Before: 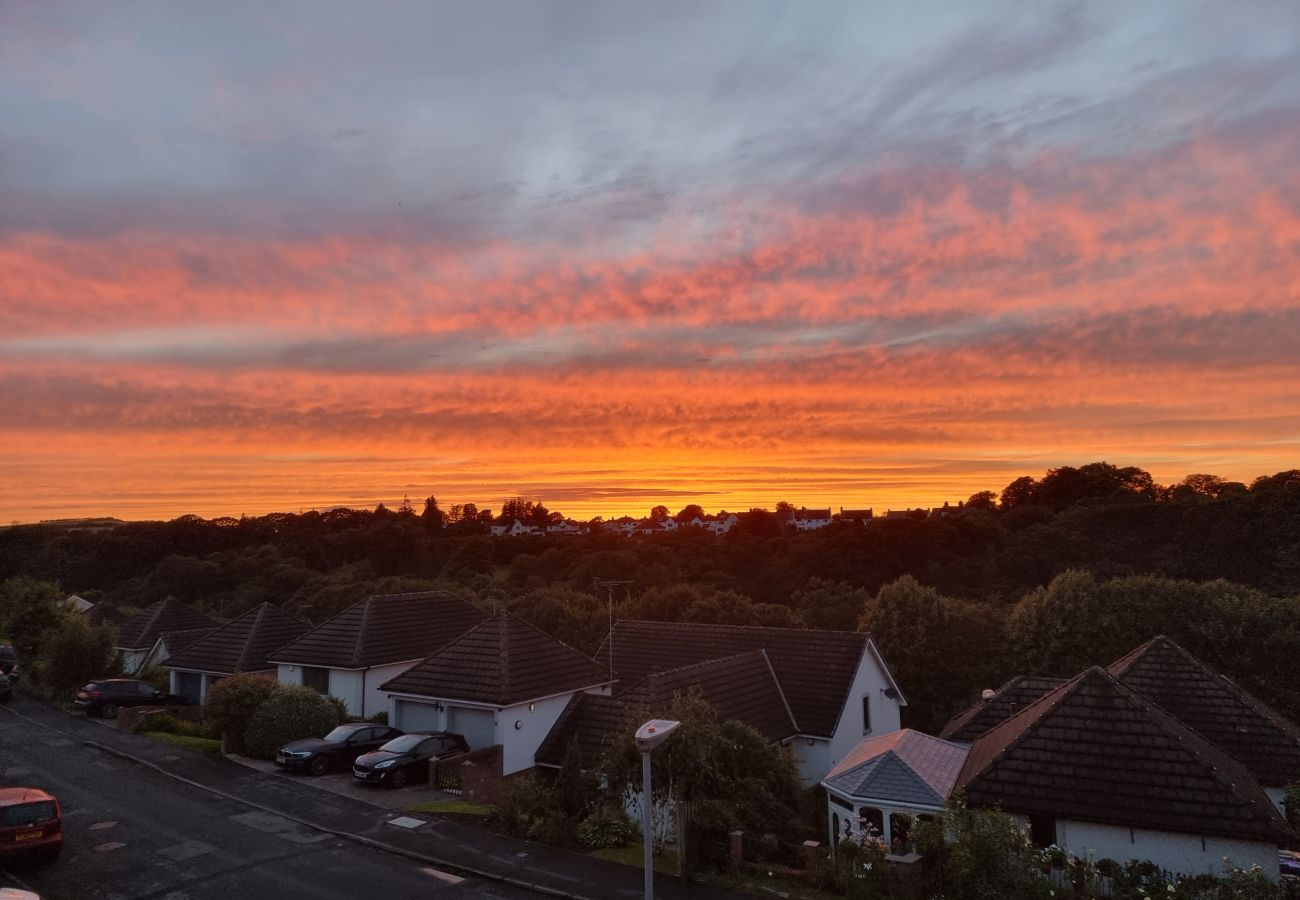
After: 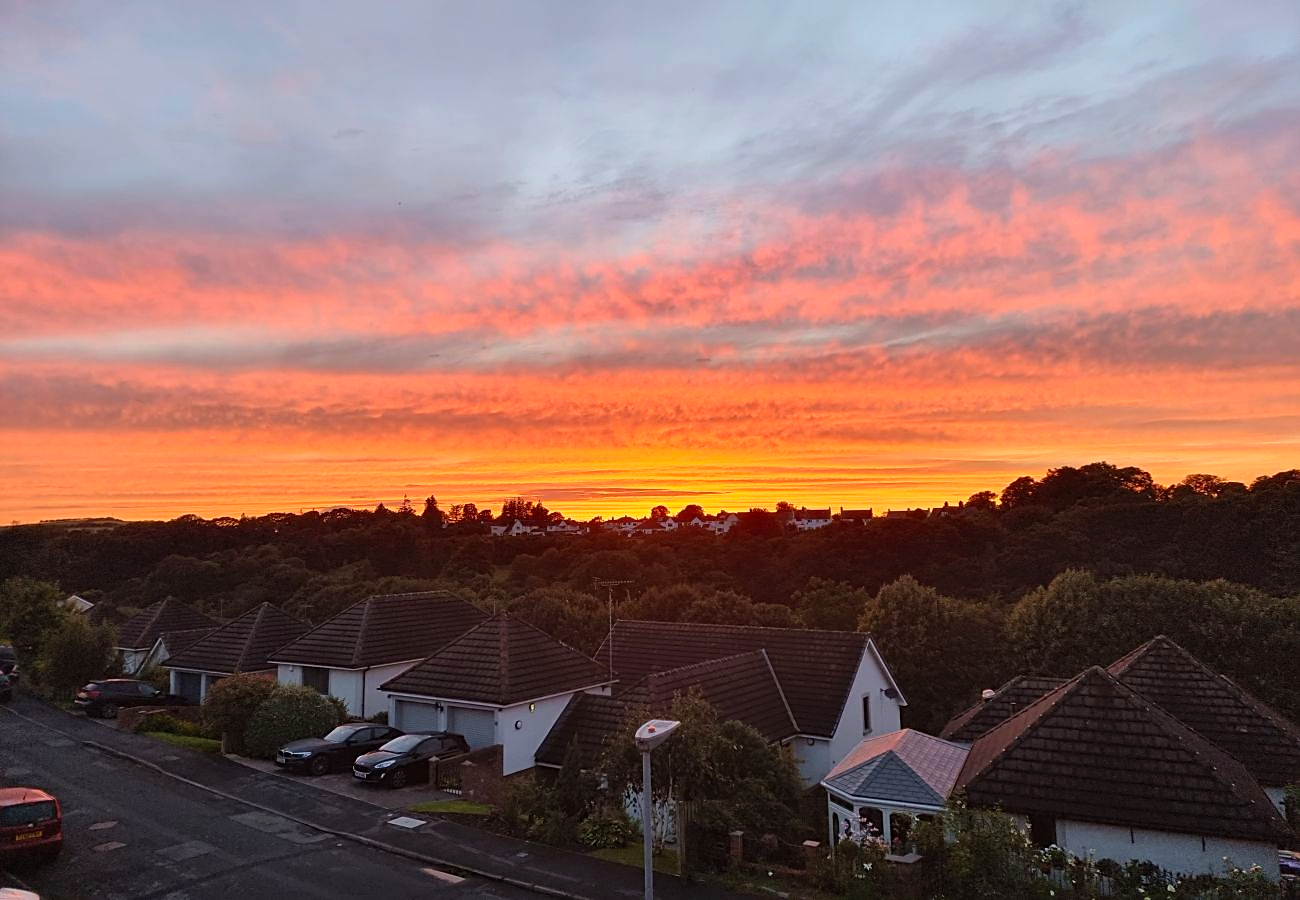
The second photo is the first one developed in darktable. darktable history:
sharpen: on, module defaults
contrast brightness saturation: contrast 0.199, brightness 0.163, saturation 0.228
